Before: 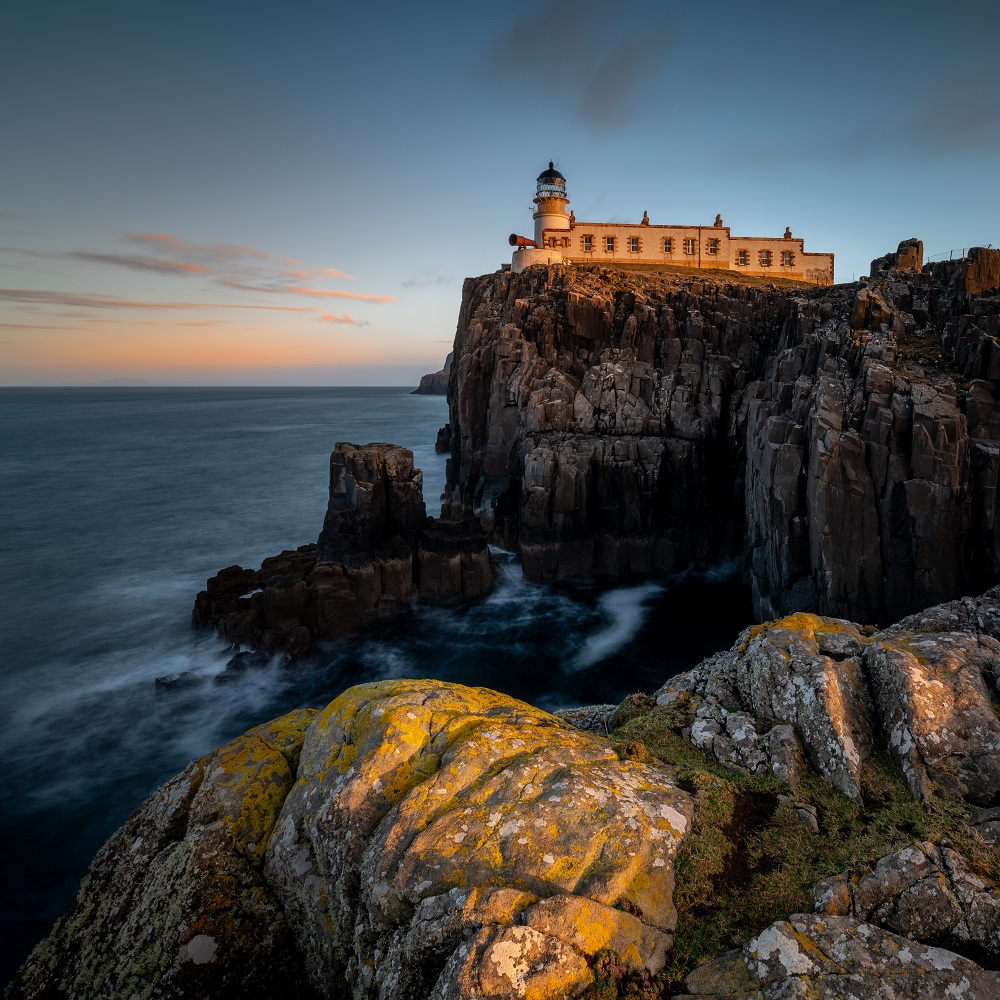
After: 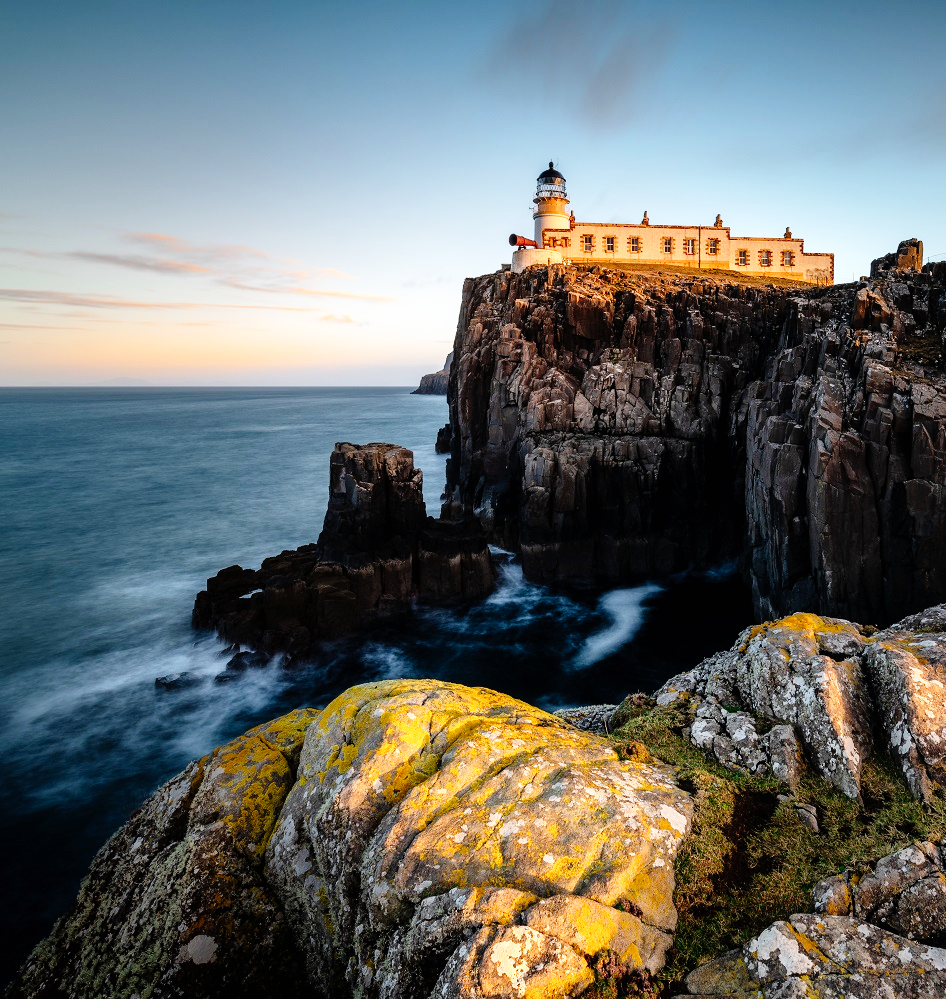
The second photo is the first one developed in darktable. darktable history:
crop and rotate: right 5.33%
tone equalizer: -8 EV -0.382 EV, -7 EV -0.396 EV, -6 EV -0.349 EV, -5 EV -0.236 EV, -3 EV 0.206 EV, -2 EV 0.351 EV, -1 EV 0.383 EV, +0 EV 0.439 EV
exposure: black level correction 0, exposure 0 EV, compensate highlight preservation false
base curve: curves: ch0 [(0, 0) (0.008, 0.007) (0.022, 0.029) (0.048, 0.089) (0.092, 0.197) (0.191, 0.399) (0.275, 0.534) (0.357, 0.65) (0.477, 0.78) (0.542, 0.833) (0.799, 0.973) (1, 1)], preserve colors none
